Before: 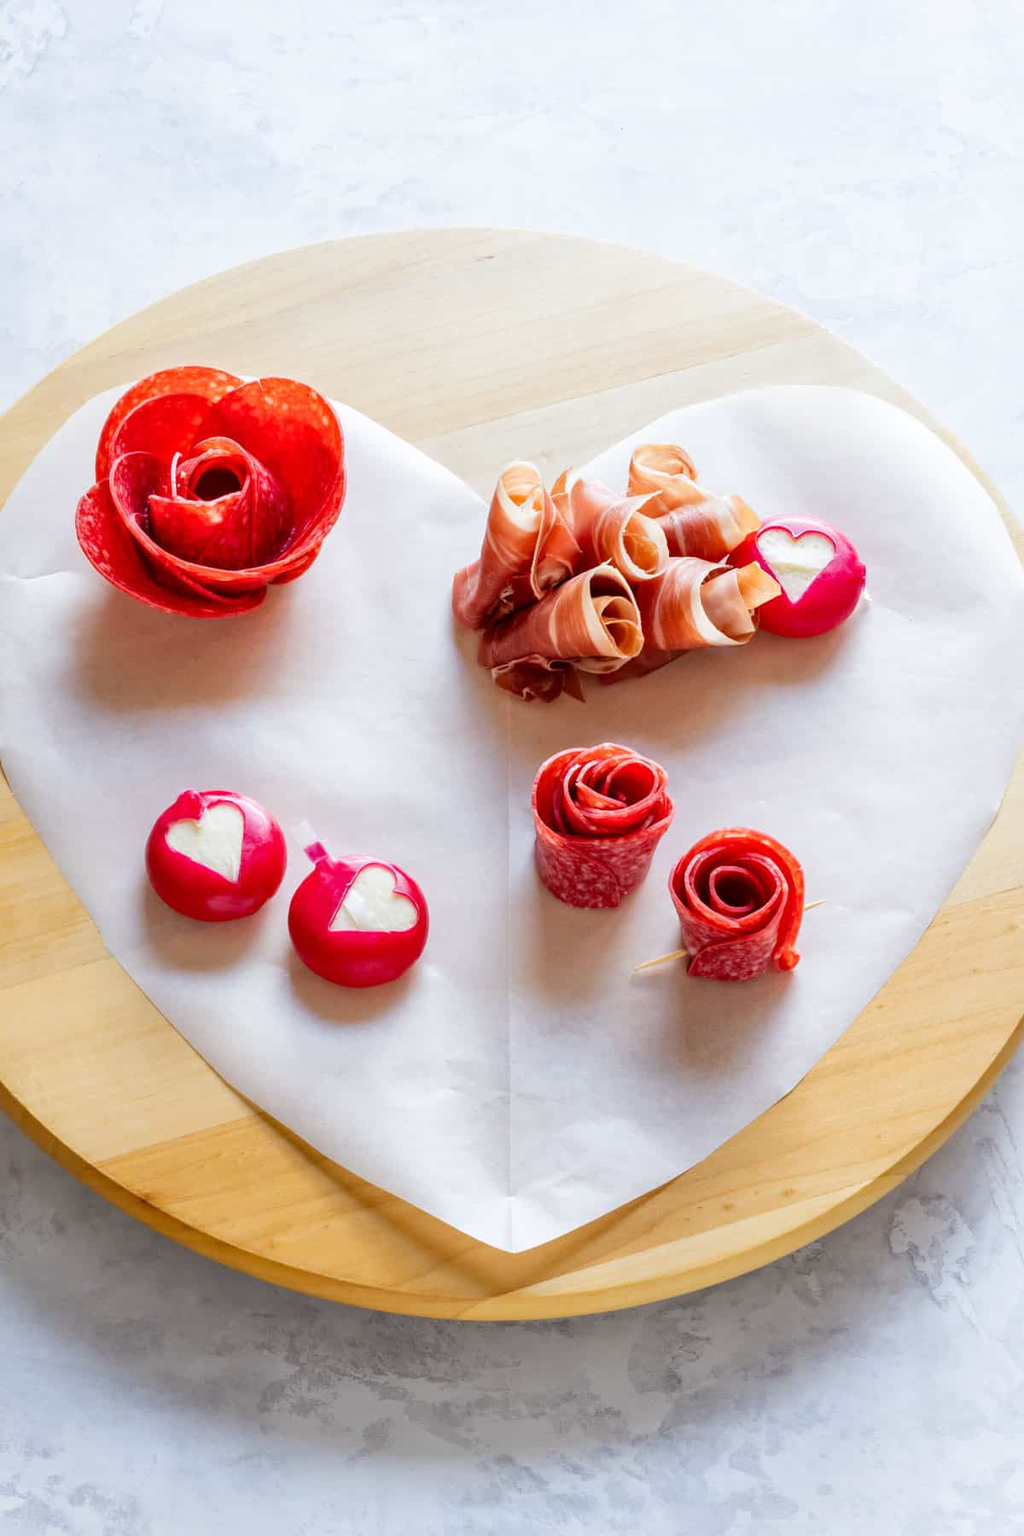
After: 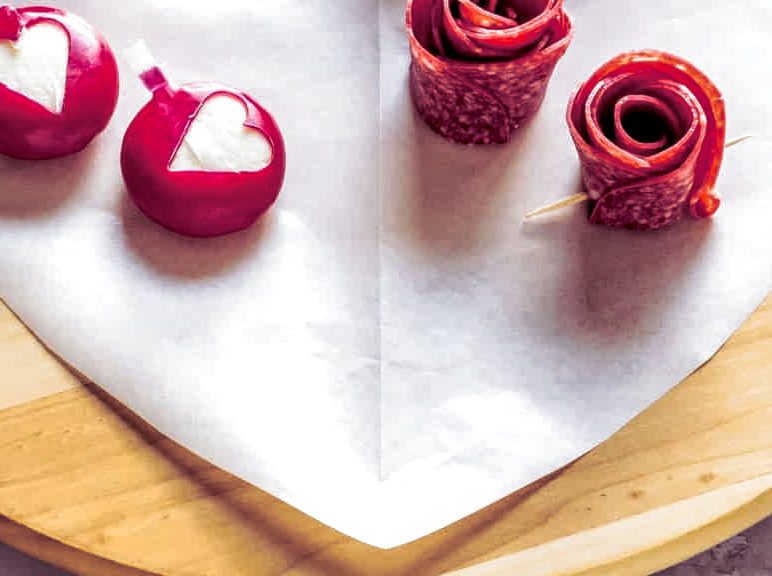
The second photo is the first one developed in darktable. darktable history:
local contrast: highlights 65%, shadows 54%, detail 169%, midtone range 0.514
crop: left 18.091%, top 51.13%, right 17.525%, bottom 16.85%
white balance: red 1, blue 1
shadows and highlights: shadows 0, highlights 40
split-toning: shadows › hue 316.8°, shadows › saturation 0.47, highlights › hue 201.6°, highlights › saturation 0, balance -41.97, compress 28.01%
